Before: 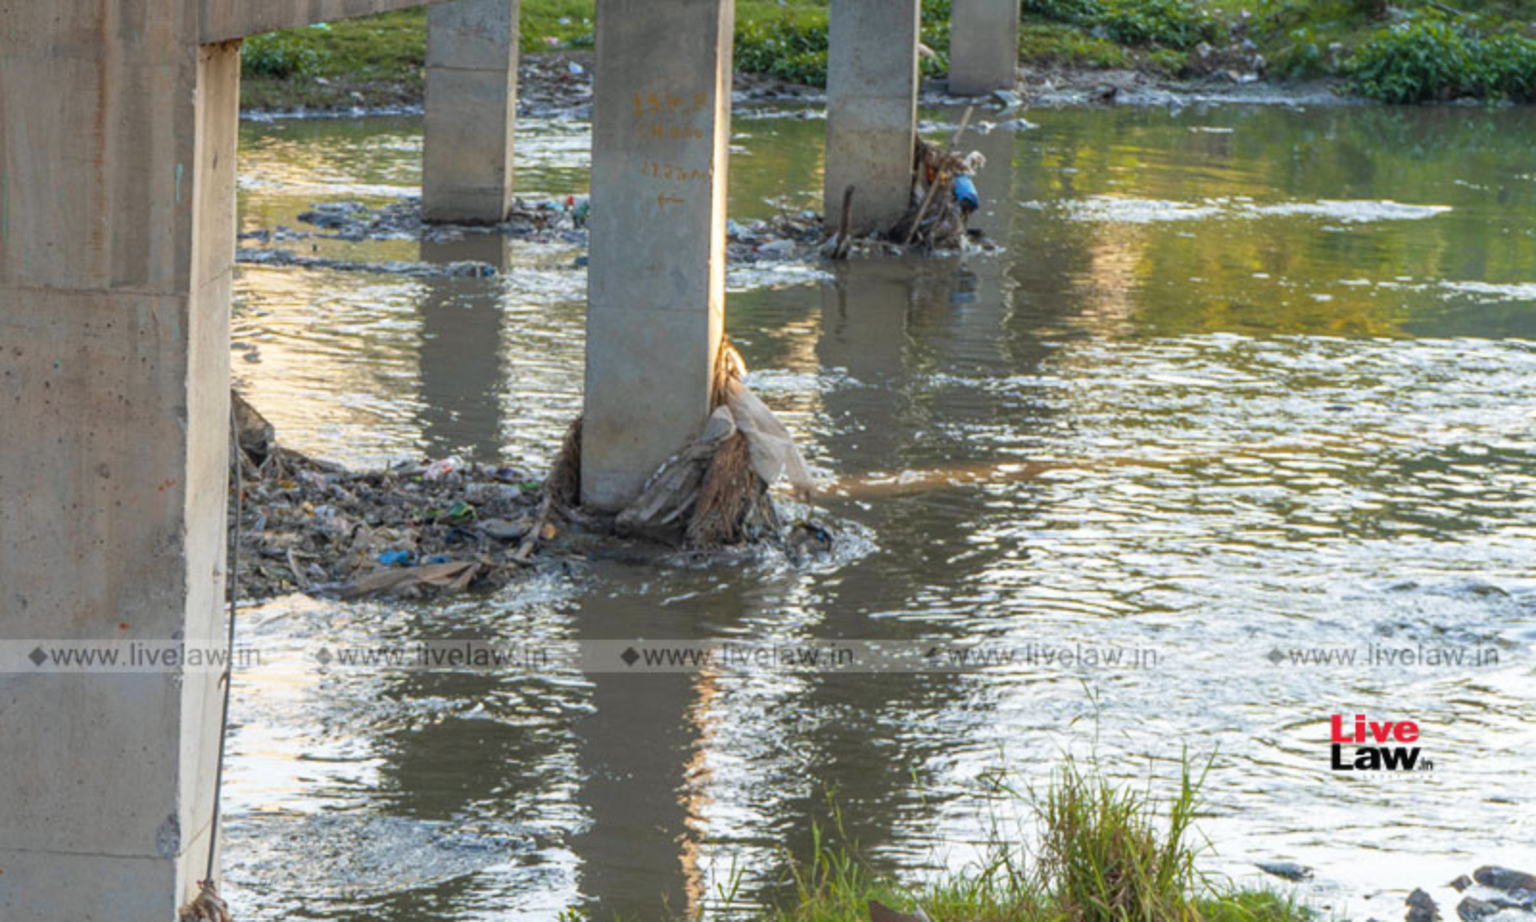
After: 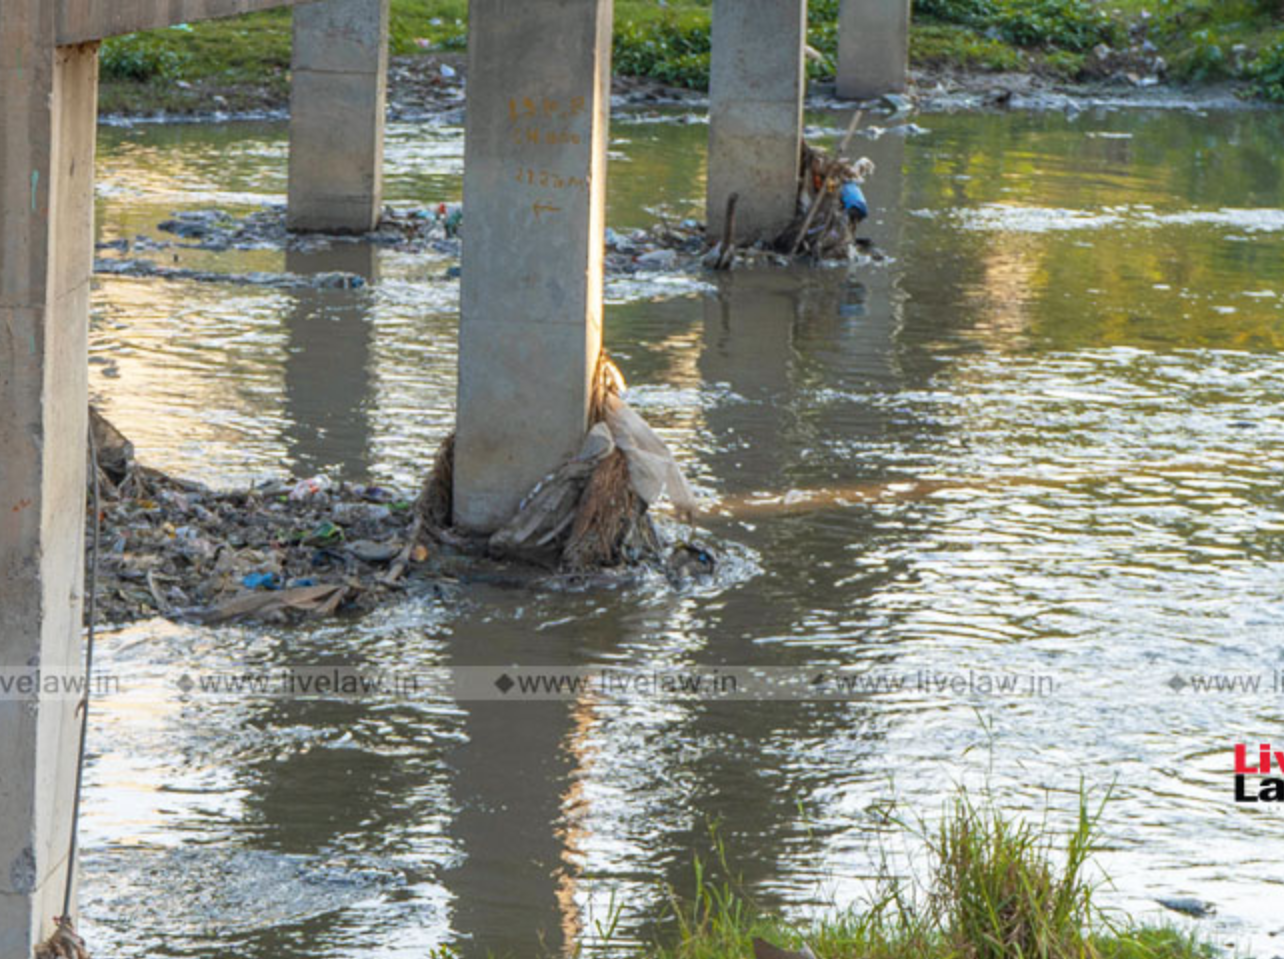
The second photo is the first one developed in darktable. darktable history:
crop and rotate: left 9.559%, right 10.15%
